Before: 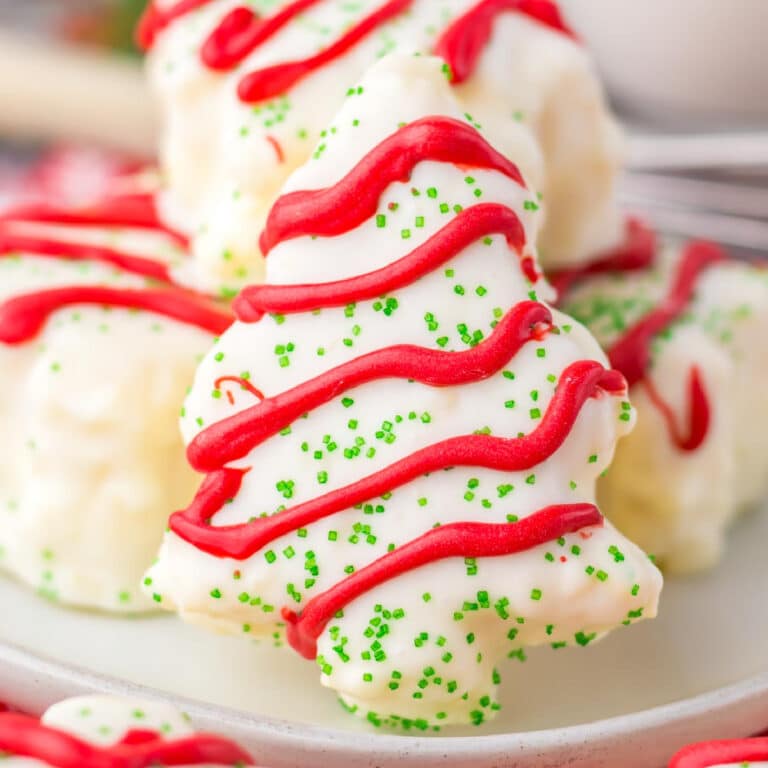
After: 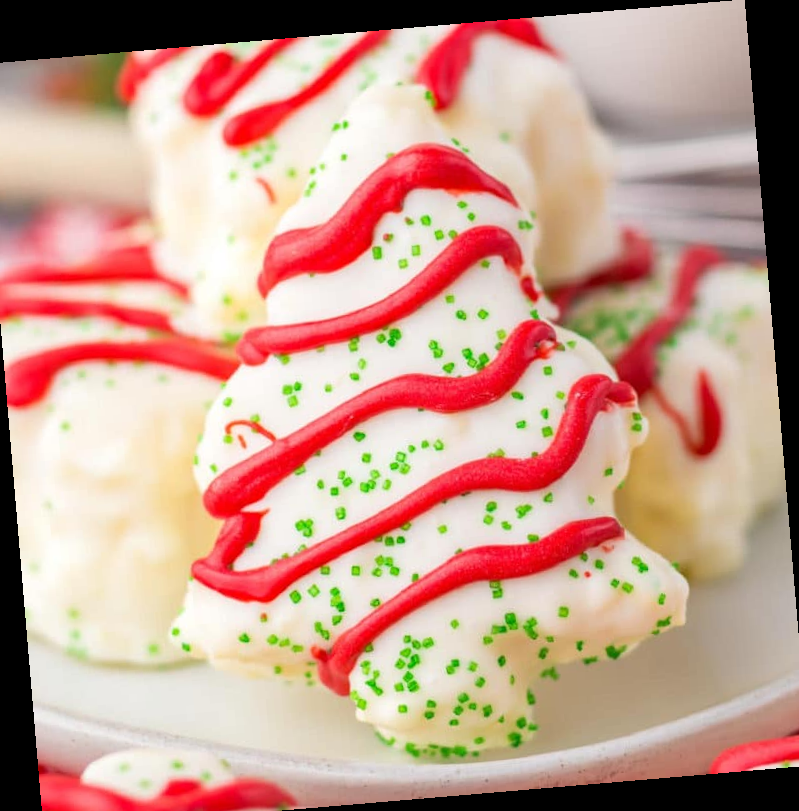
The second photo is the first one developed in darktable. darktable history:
crop and rotate: left 2.536%, right 1.107%, bottom 2.246%
rotate and perspective: rotation -4.86°, automatic cropping off
